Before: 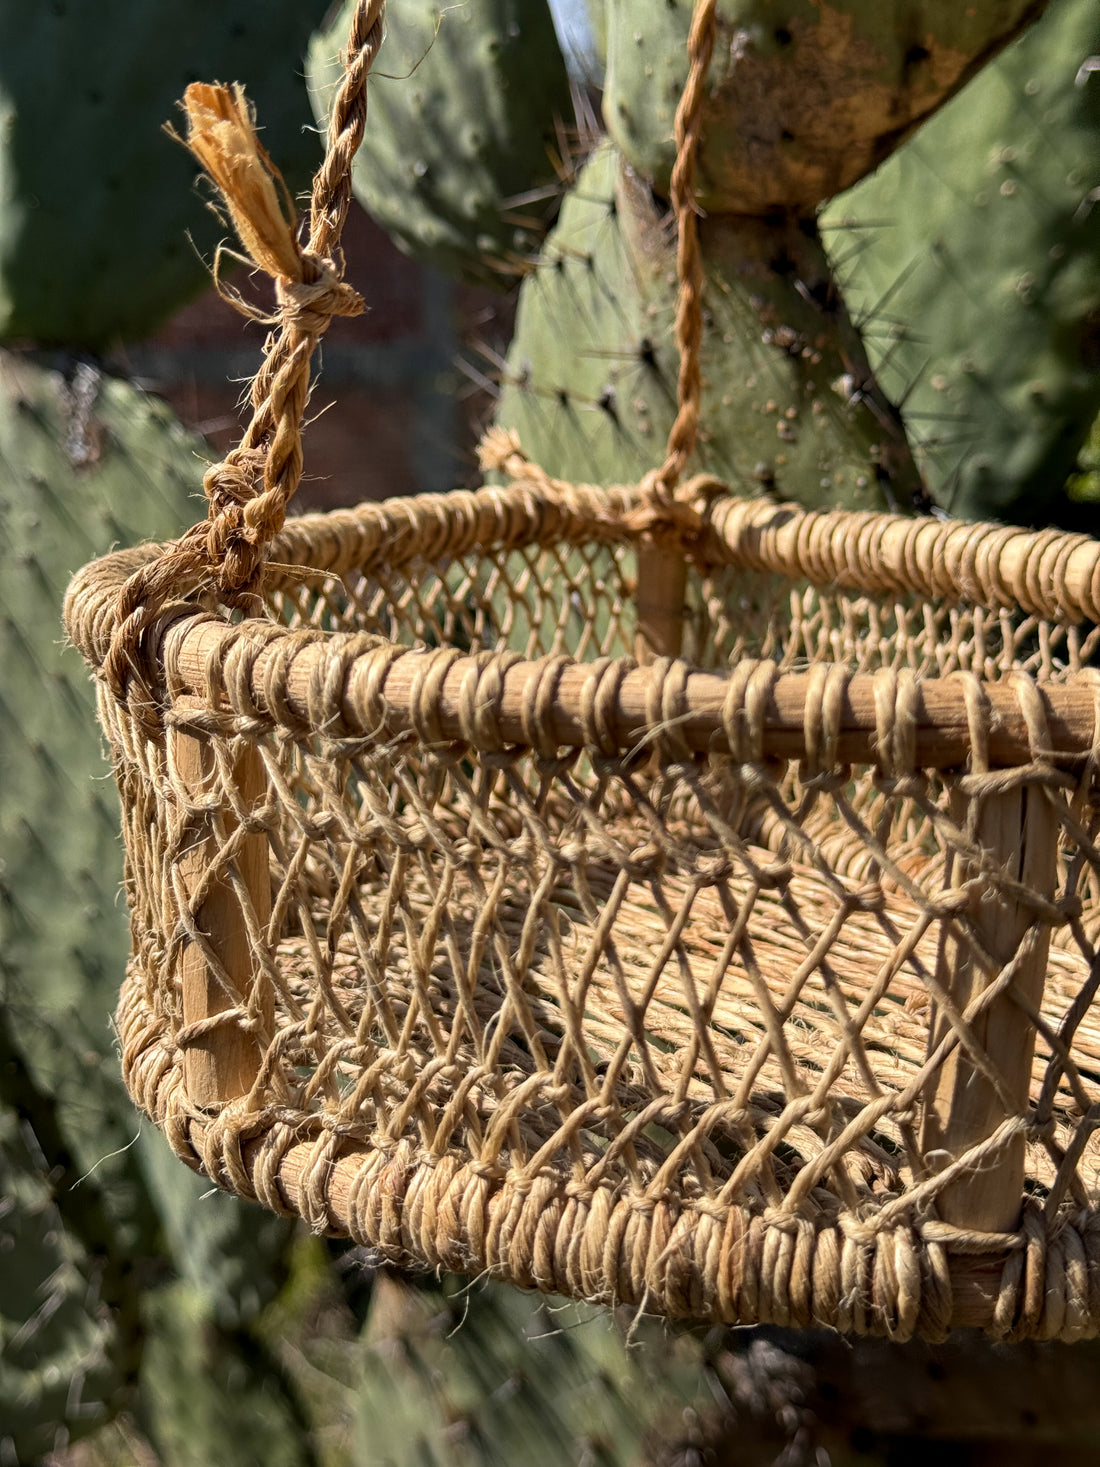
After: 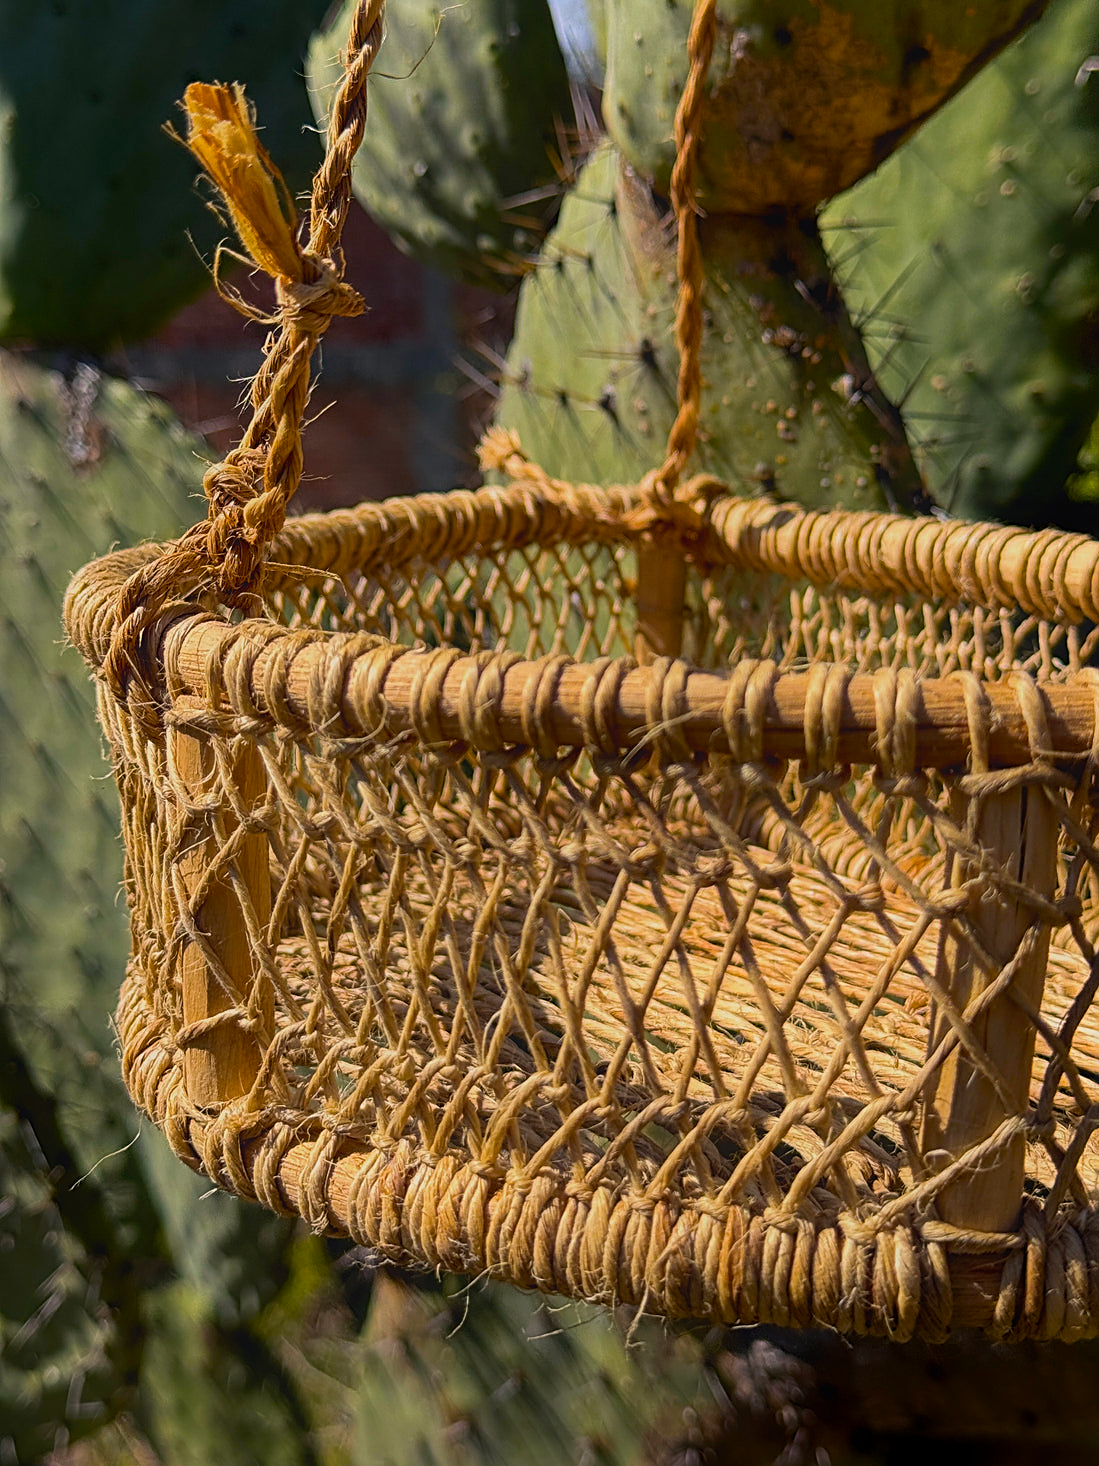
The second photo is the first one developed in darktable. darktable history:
exposure: black level correction 0.001, exposure -0.199 EV, compensate highlight preservation false
crop: left 0.003%
contrast equalizer: octaves 7, y [[0.531, 0.548, 0.559, 0.557, 0.544, 0.527], [0.5 ×6], [0.5 ×6], [0 ×6], [0 ×6]], mix -0.994
sharpen: on, module defaults
contrast brightness saturation: contrast 0.072
color balance rgb: shadows lift › chroma 2.959%, shadows lift › hue 278.4°, highlights gain › chroma 0.951%, highlights gain › hue 28.97°, perceptual saturation grading › global saturation 39.069%, global vibrance 6.06%
